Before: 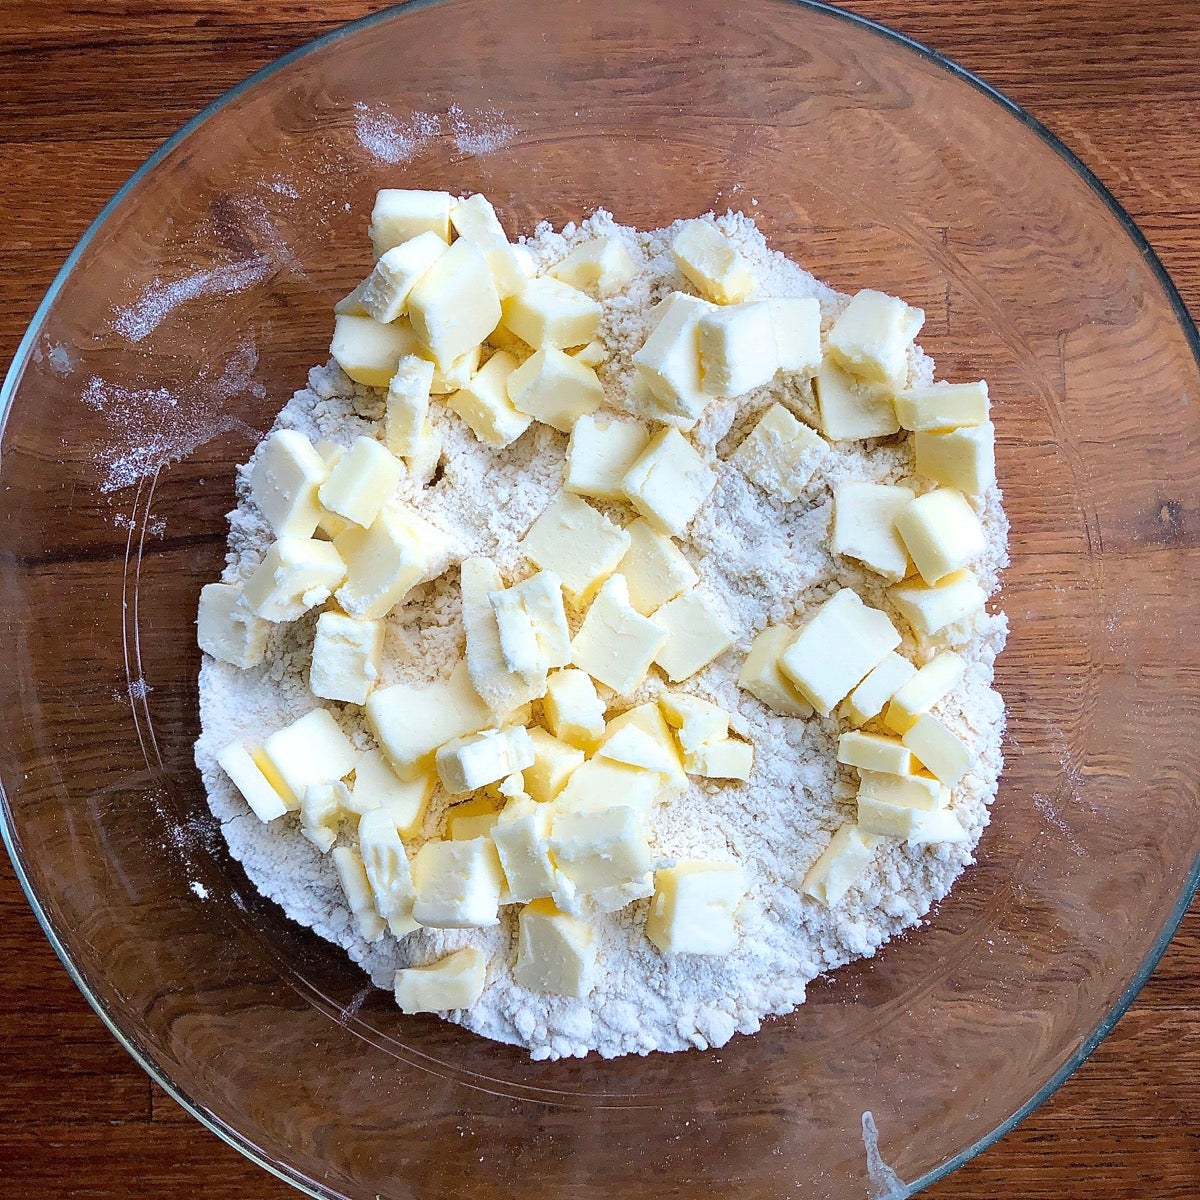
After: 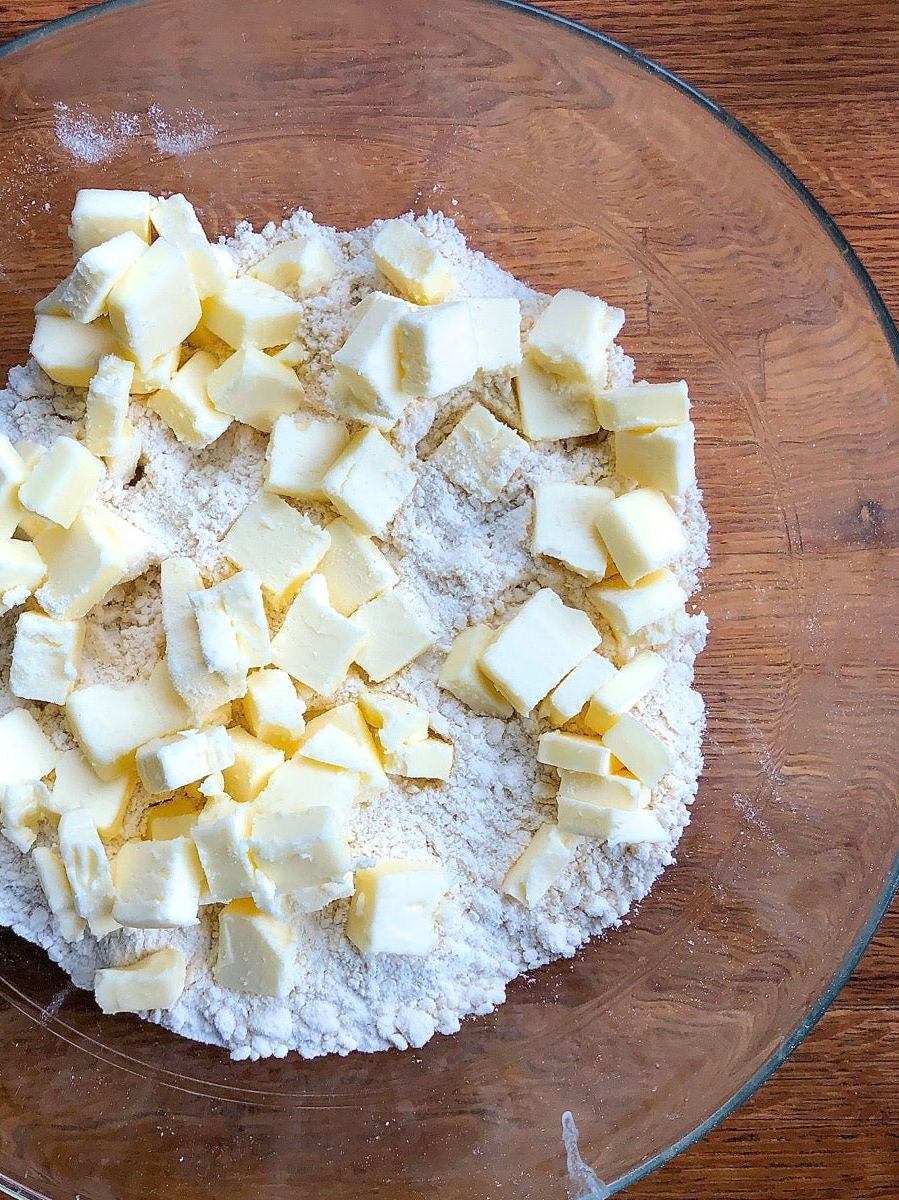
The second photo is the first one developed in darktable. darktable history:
crop and rotate: left 25.004%
